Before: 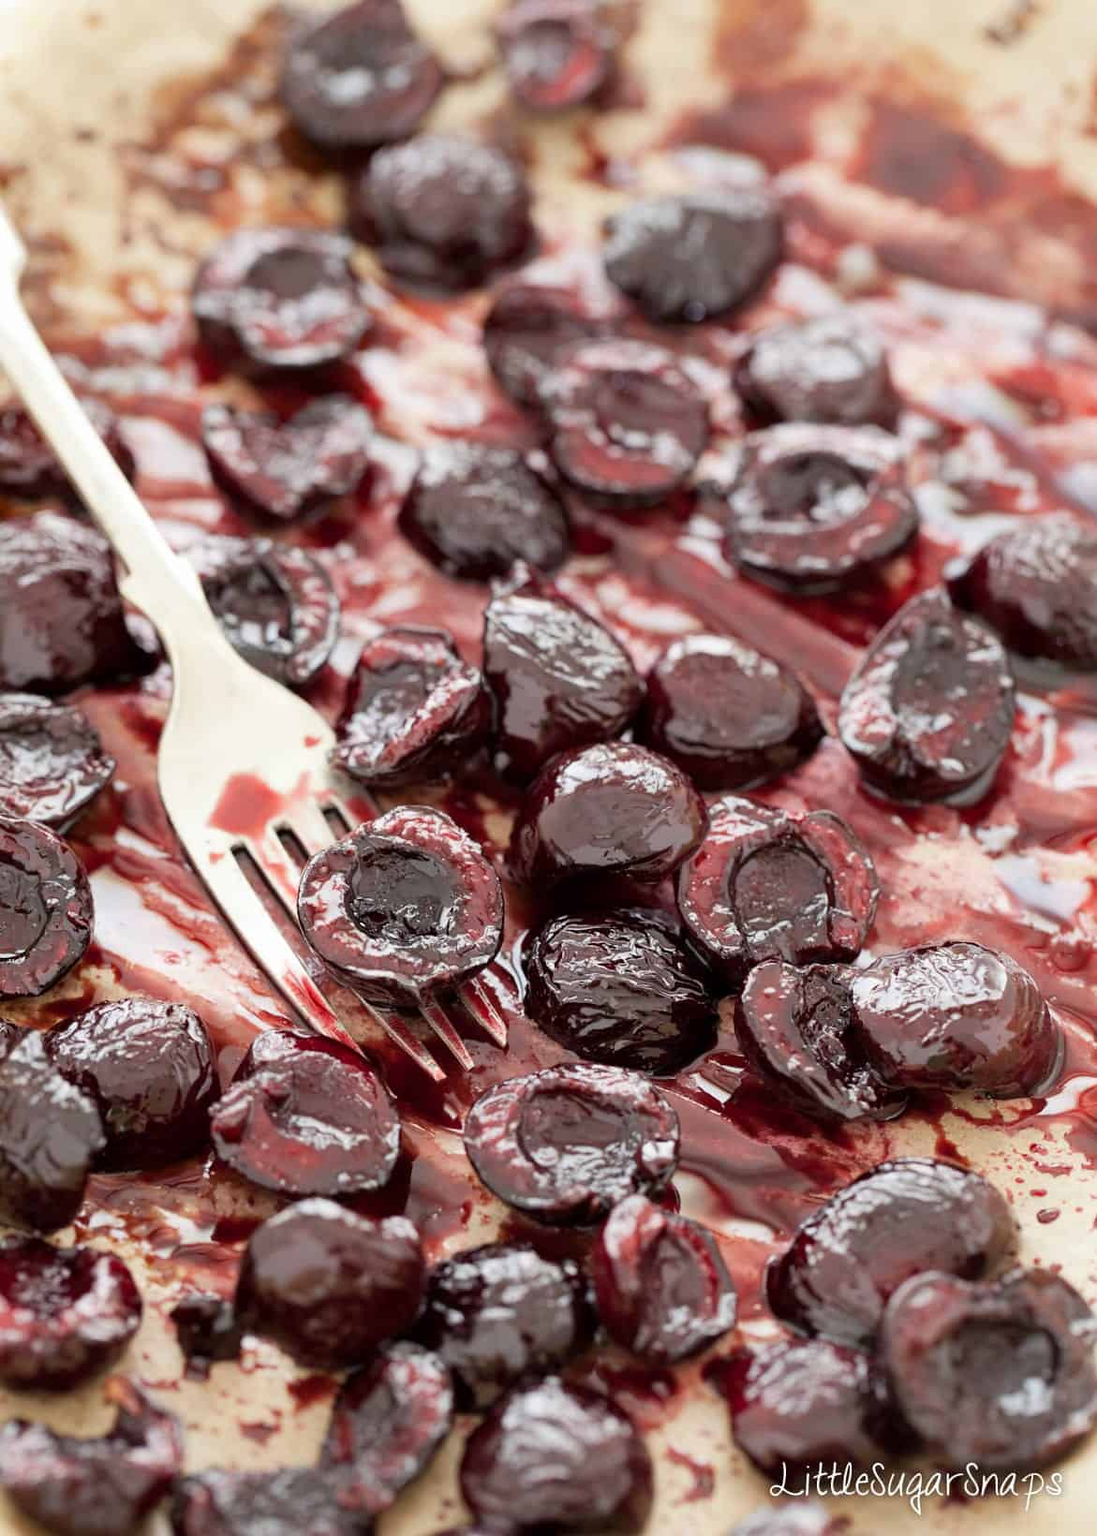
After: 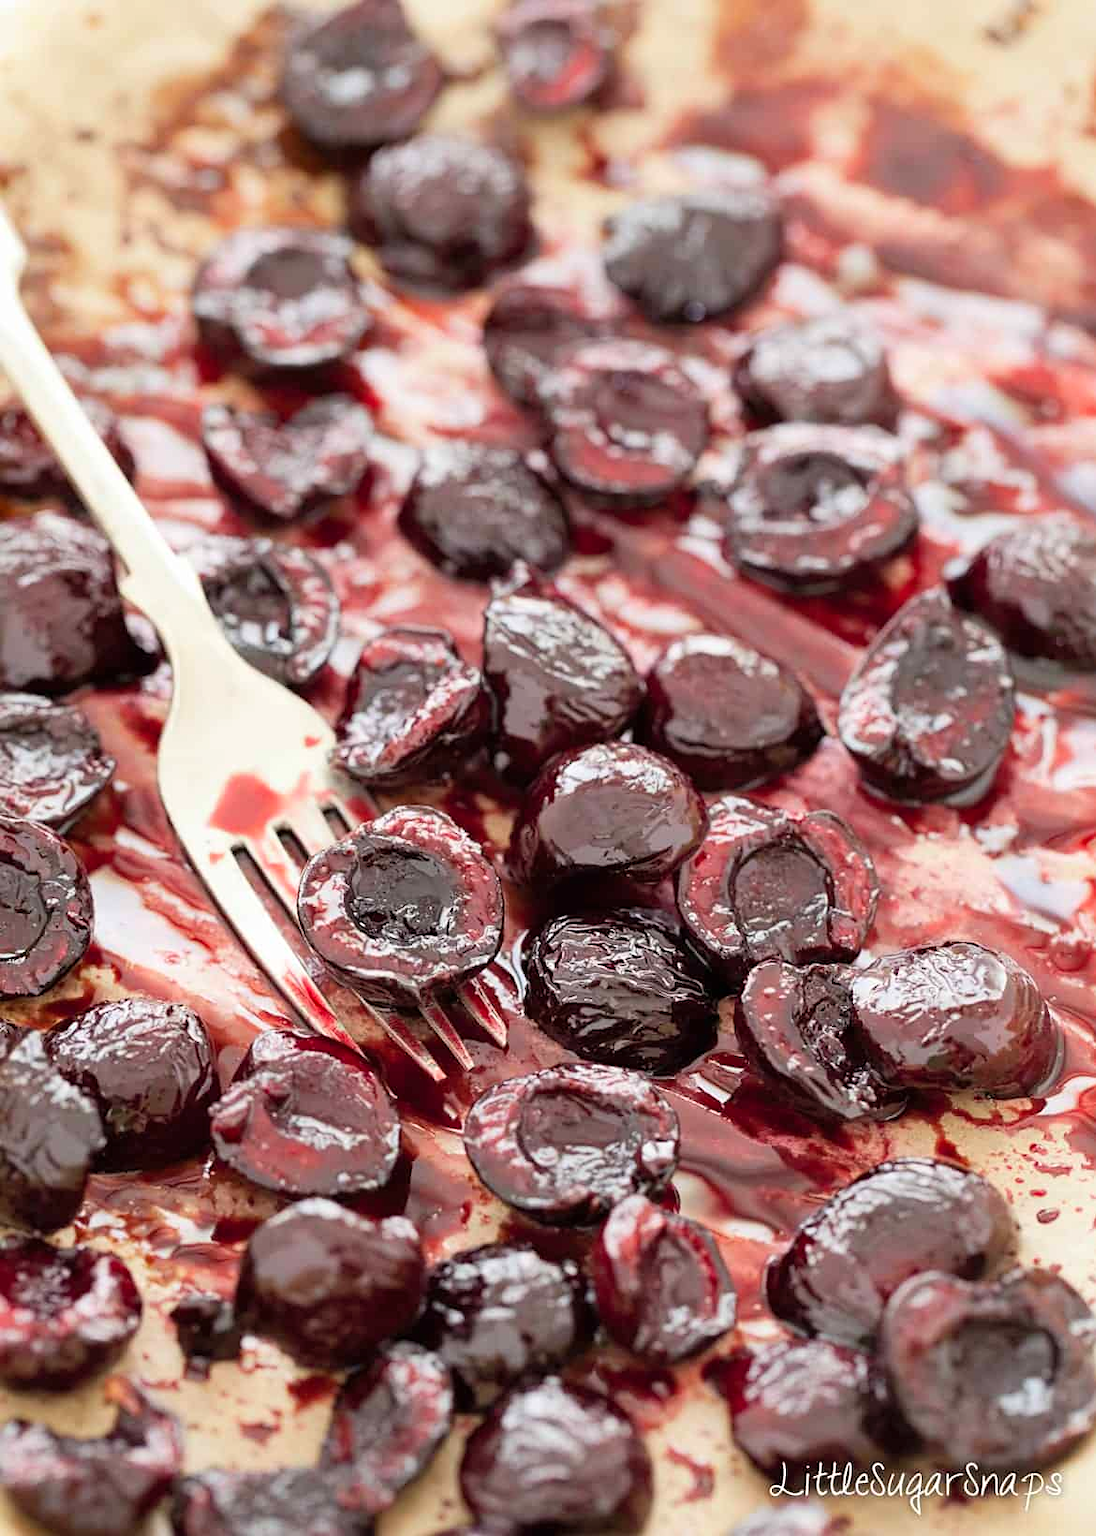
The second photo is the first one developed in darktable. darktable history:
sharpen: amount 0.202
contrast brightness saturation: contrast 0.074, brightness 0.077, saturation 0.184
